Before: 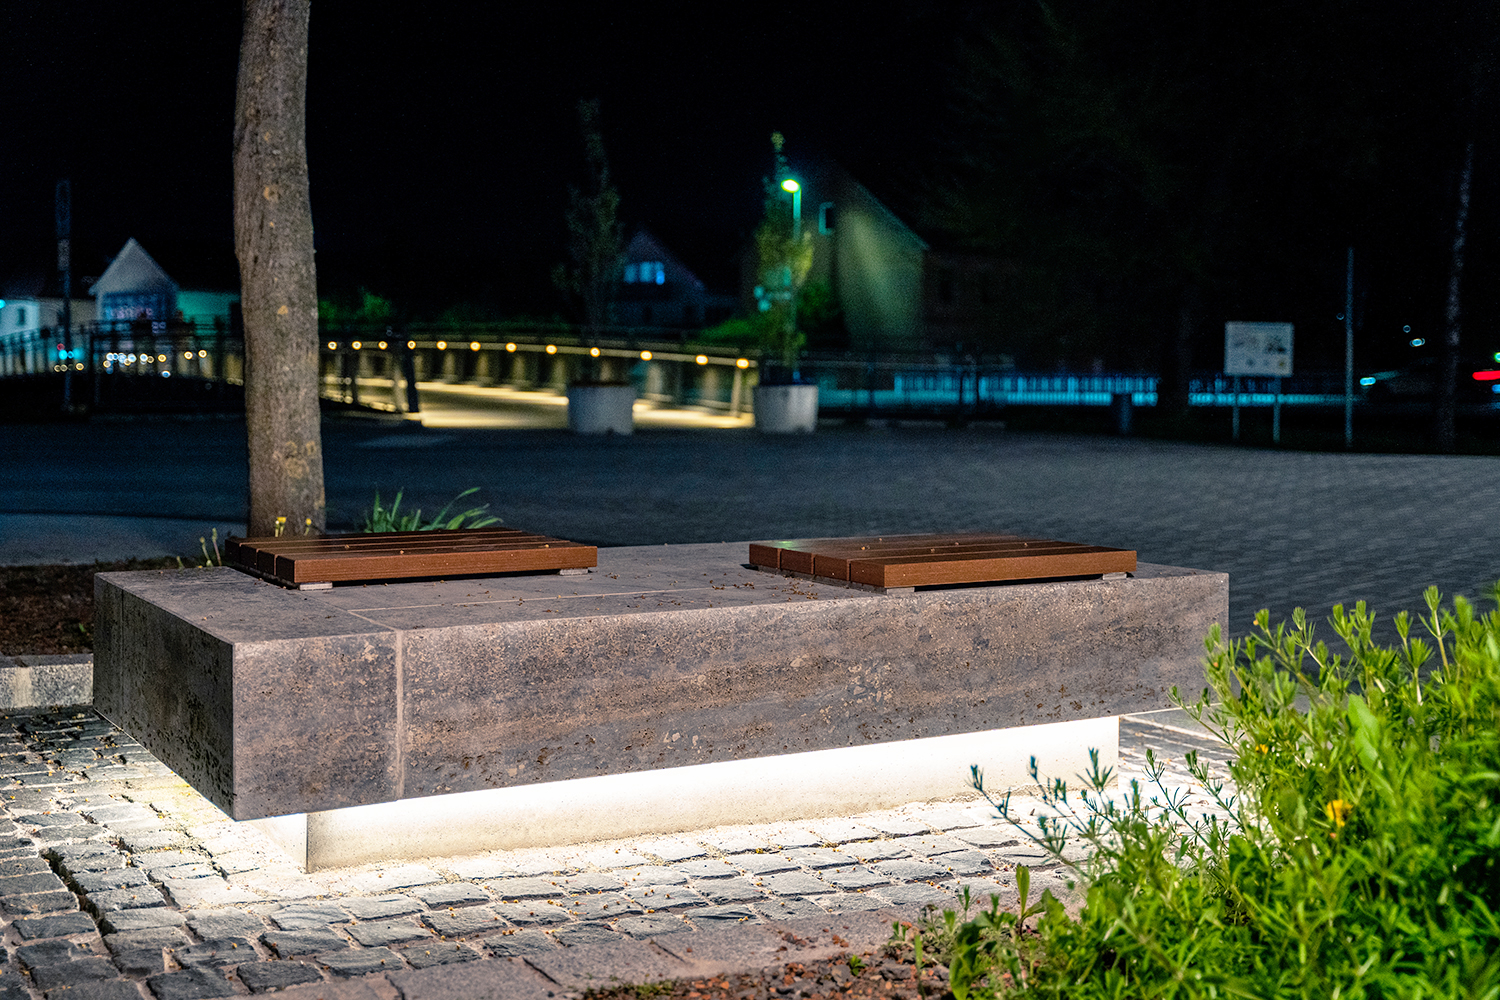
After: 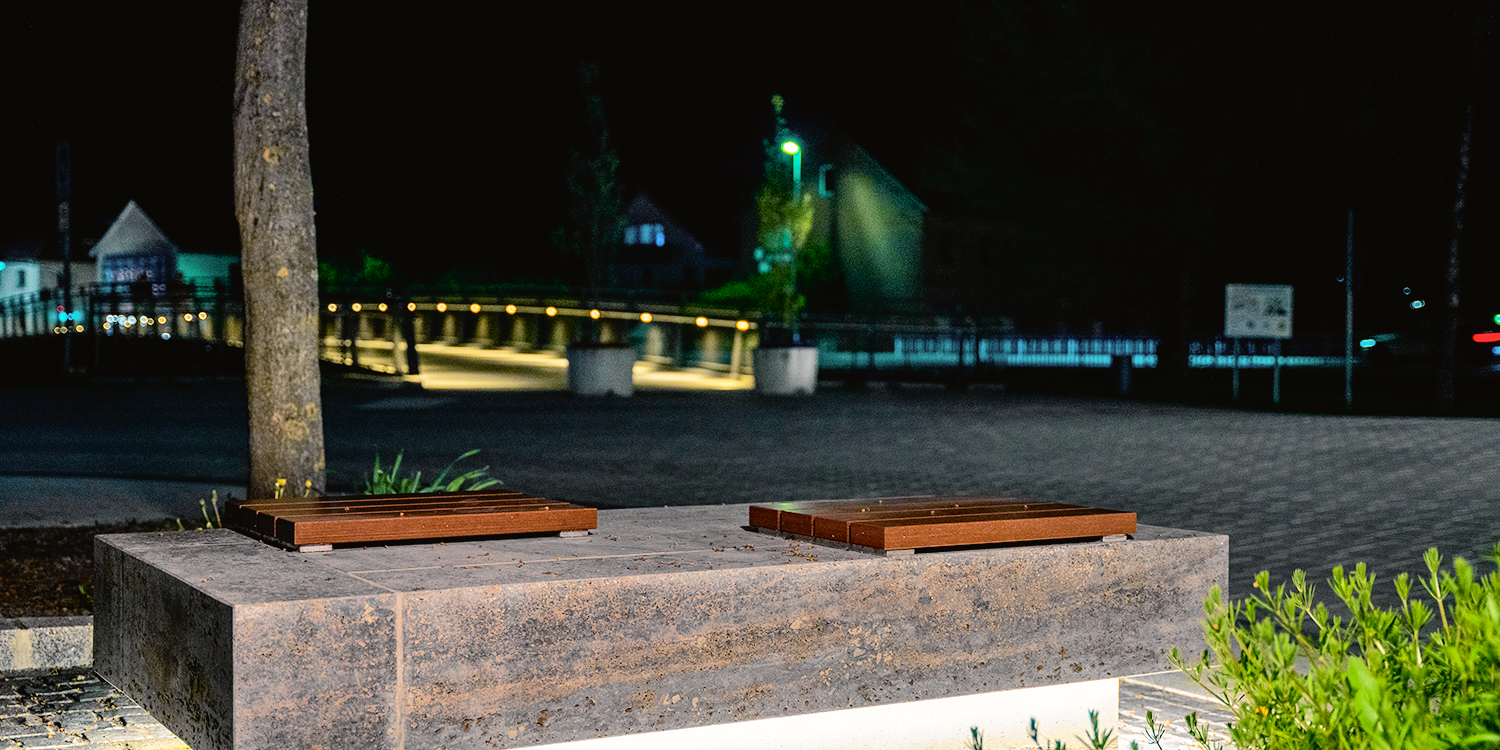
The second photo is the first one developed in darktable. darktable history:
contrast equalizer: y [[0.5 ×6], [0.5 ×6], [0.5, 0.5, 0.501, 0.545, 0.707, 0.863], [0 ×6], [0 ×6]]
crop: top 3.857%, bottom 21.132%
tone curve: curves: ch0 [(0, 0.019) (0.066, 0.054) (0.184, 0.184) (0.369, 0.417) (0.501, 0.586) (0.617, 0.71) (0.743, 0.787) (0.997, 0.997)]; ch1 [(0, 0) (0.187, 0.156) (0.388, 0.372) (0.437, 0.428) (0.474, 0.472) (0.499, 0.5) (0.521, 0.514) (0.548, 0.567) (0.6, 0.629) (0.82, 0.831) (1, 1)]; ch2 [(0, 0) (0.234, 0.227) (0.352, 0.372) (0.459, 0.484) (0.5, 0.505) (0.518, 0.516) (0.529, 0.541) (0.56, 0.594) (0.607, 0.644) (0.74, 0.771) (0.858, 0.873) (0.999, 0.994)], color space Lab, independent channels, preserve colors none
